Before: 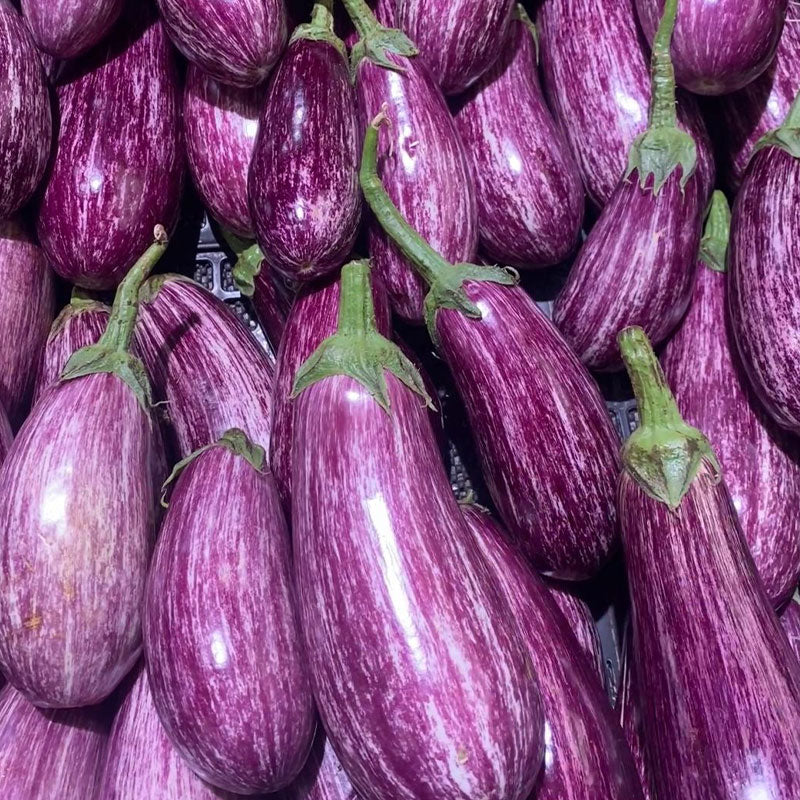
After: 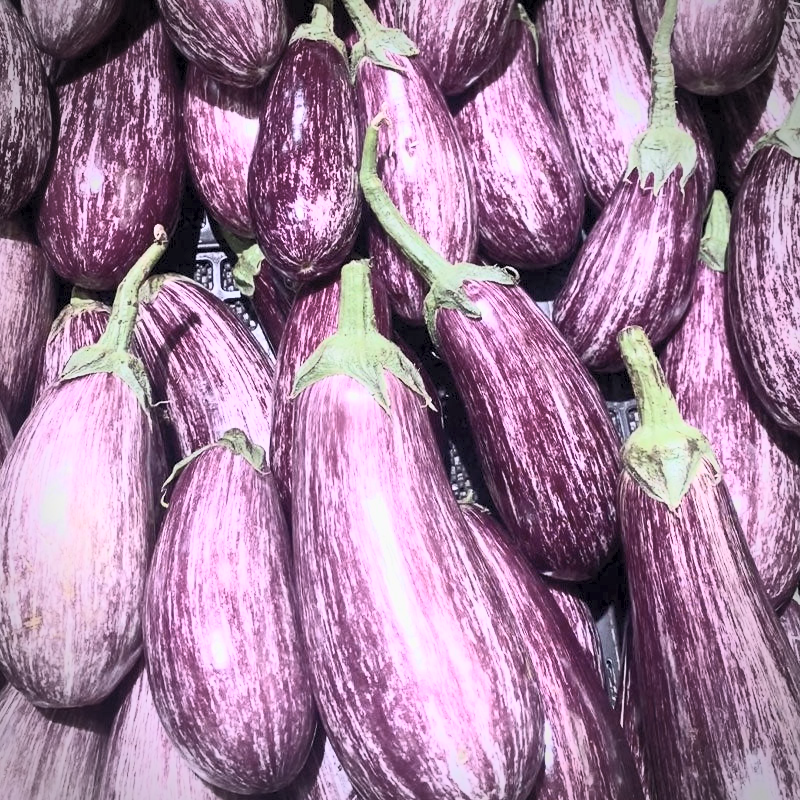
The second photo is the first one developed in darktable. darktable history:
exposure: black level correction 0.001, exposure 0.499 EV, compensate exposure bias true, compensate highlight preservation false
contrast brightness saturation: contrast 0.561, brightness 0.578, saturation -0.327
shadows and highlights: shadows 25.39, white point adjustment -3.13, highlights -30.1
vignetting: unbound false
